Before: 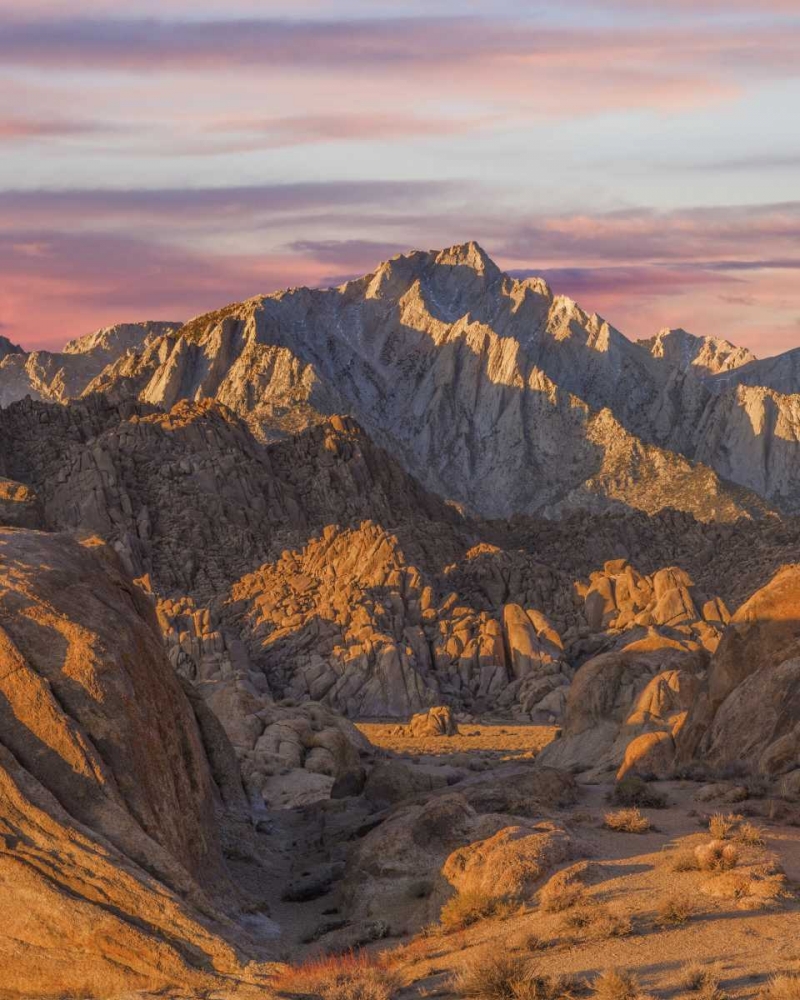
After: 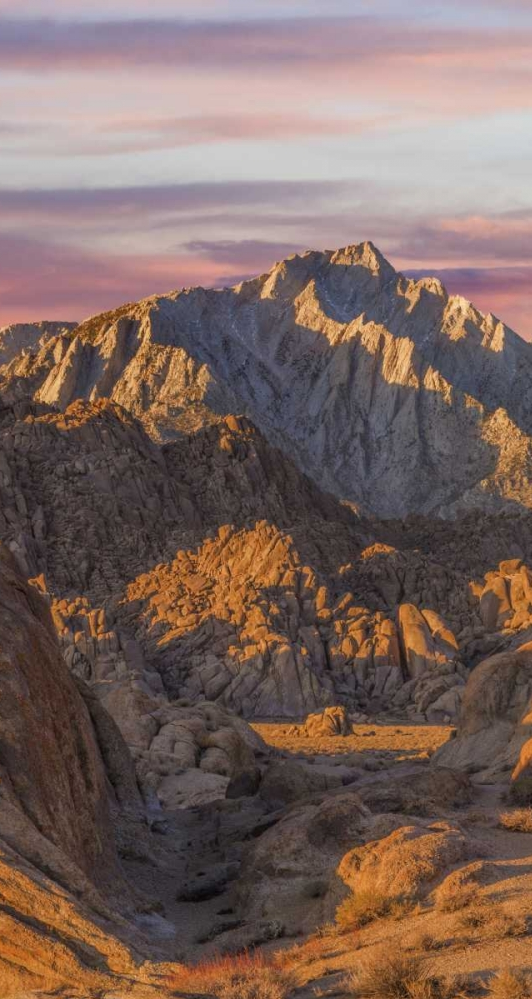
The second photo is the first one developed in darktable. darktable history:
crop and rotate: left 13.349%, right 20.062%
